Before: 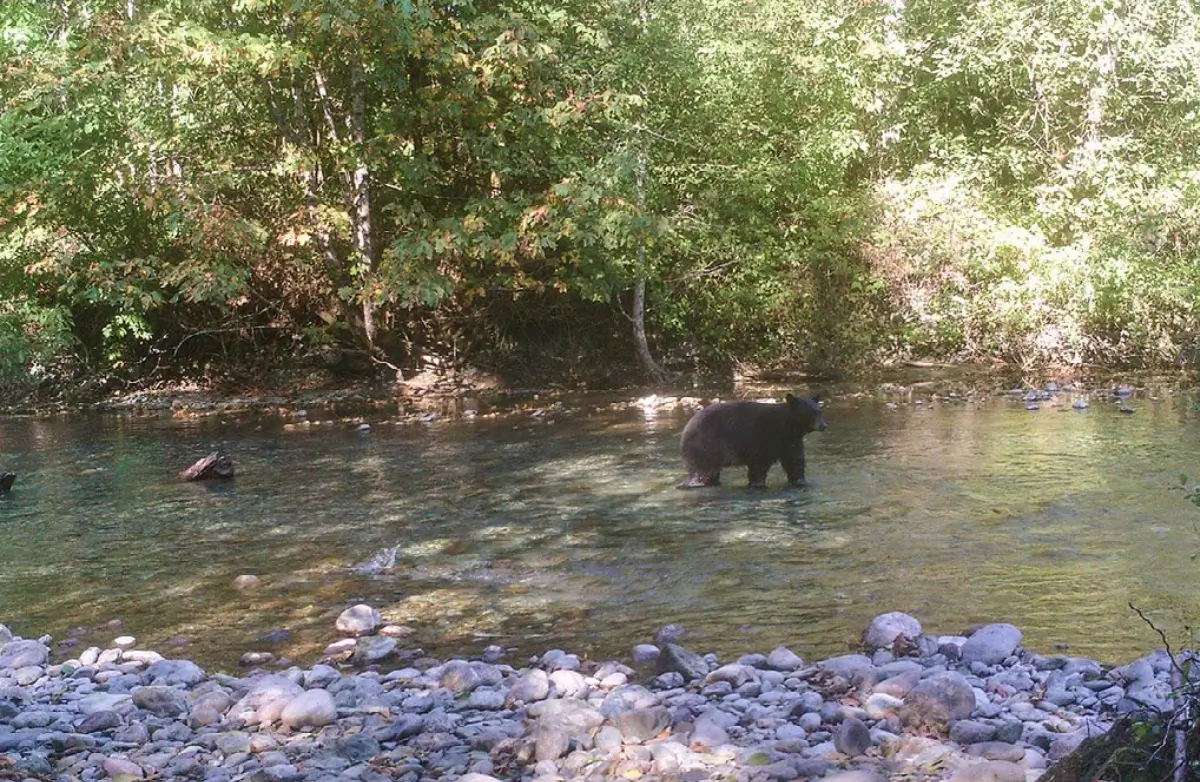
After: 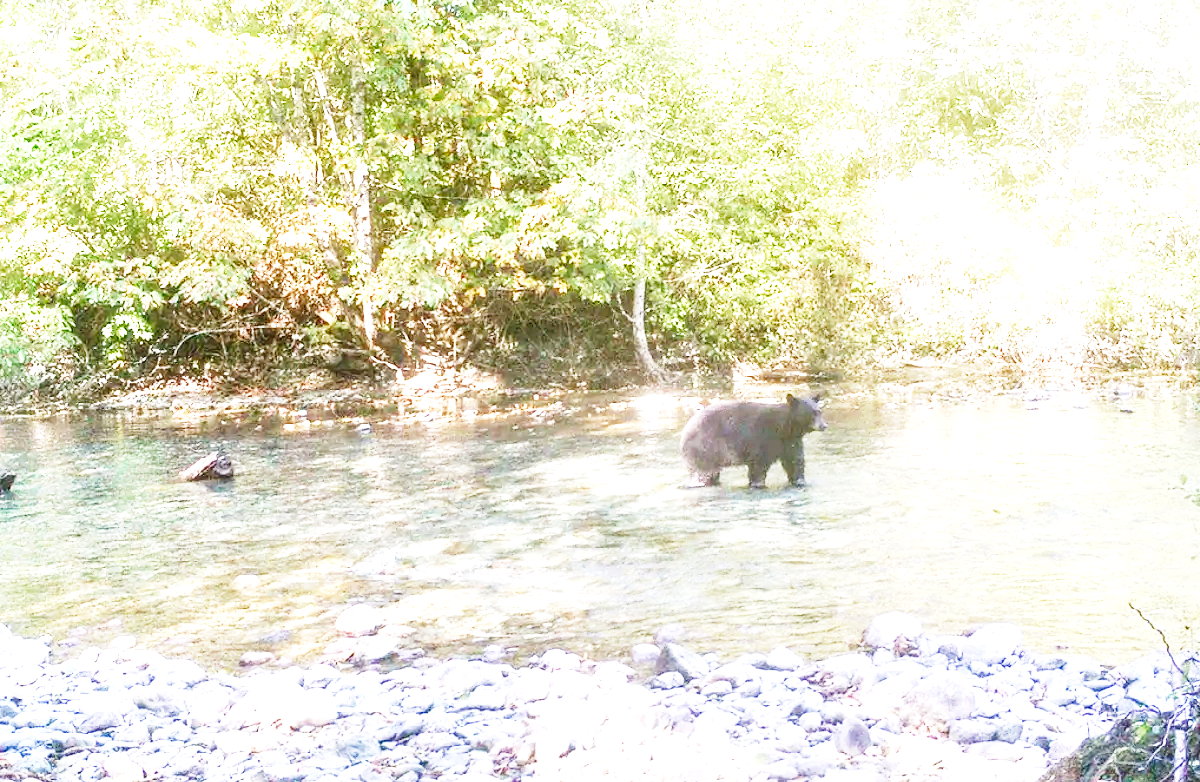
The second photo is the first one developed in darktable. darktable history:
base curve: curves: ch0 [(0, 0) (0, 0.001) (0.001, 0.001) (0.004, 0.002) (0.007, 0.004) (0.015, 0.013) (0.033, 0.045) (0.052, 0.096) (0.075, 0.17) (0.099, 0.241) (0.163, 0.42) (0.219, 0.55) (0.259, 0.616) (0.327, 0.722) (0.365, 0.765) (0.522, 0.873) (0.547, 0.881) (0.689, 0.919) (0.826, 0.952) (1, 1)], preserve colors none
exposure: black level correction 0, exposure 1.965 EV, compensate highlight preservation false
local contrast: detail 139%
